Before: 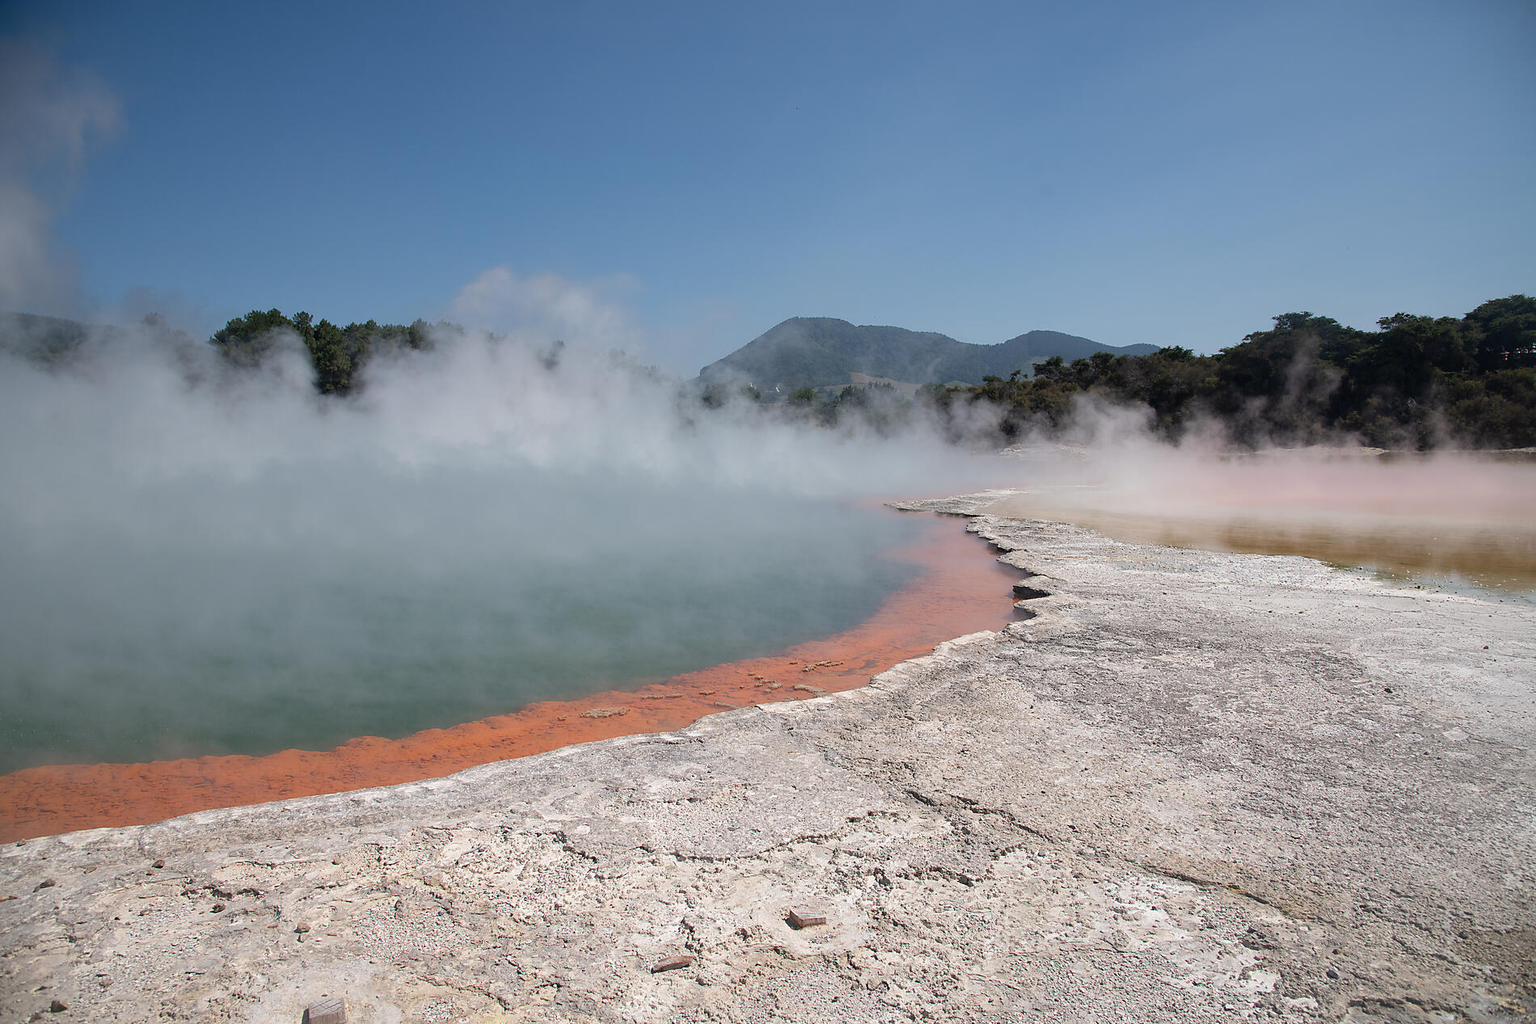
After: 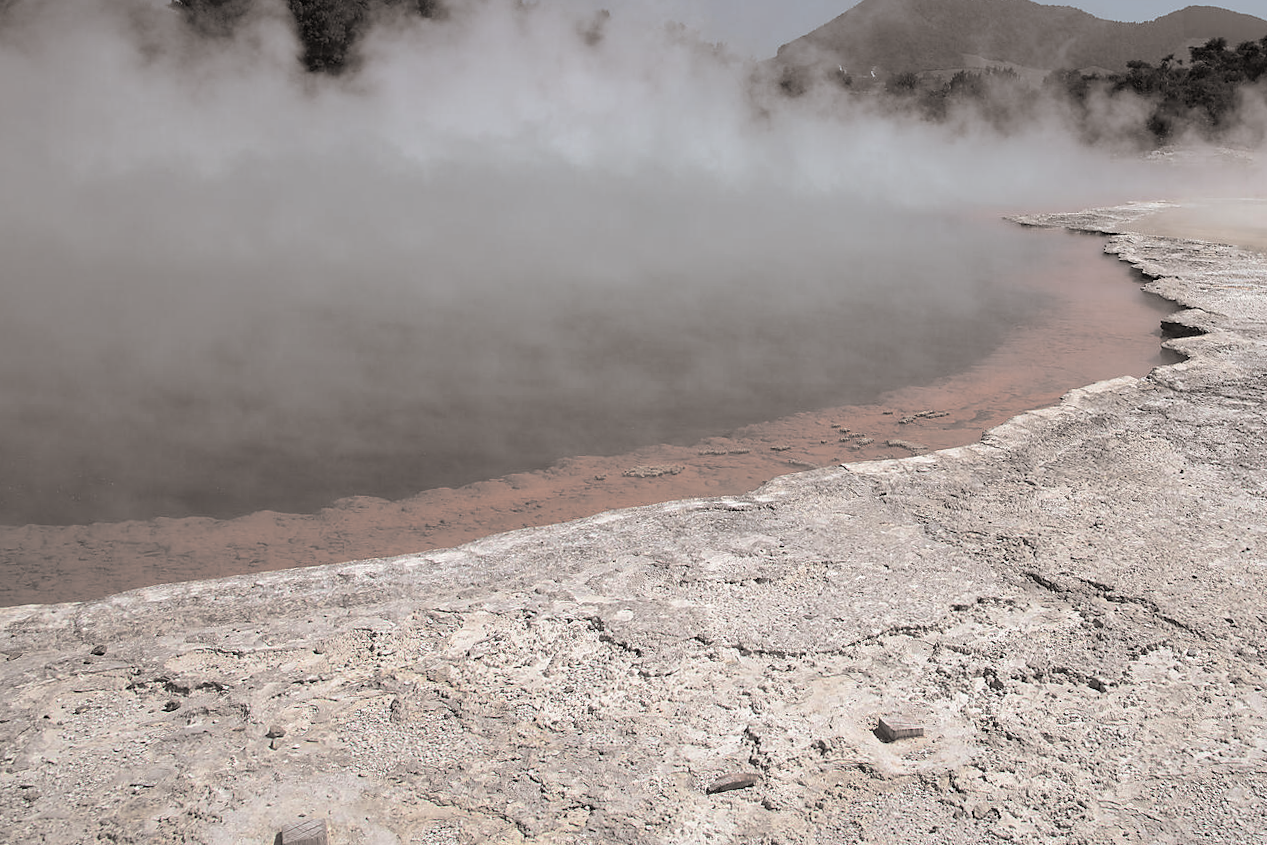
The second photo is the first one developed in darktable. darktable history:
split-toning: shadows › hue 26°, shadows › saturation 0.09, highlights › hue 40°, highlights › saturation 0.18, balance -63, compress 0%
crop and rotate: angle -0.82°, left 3.85%, top 31.828%, right 27.992%
